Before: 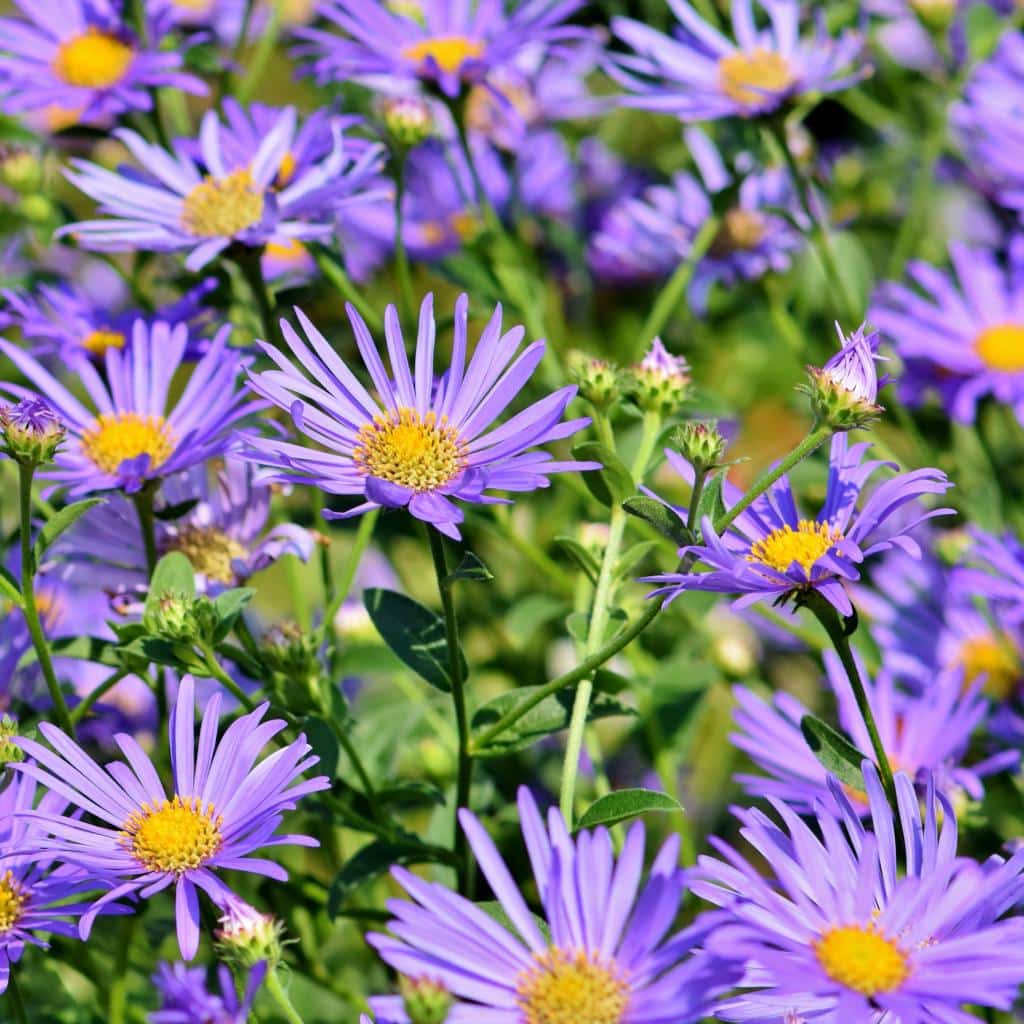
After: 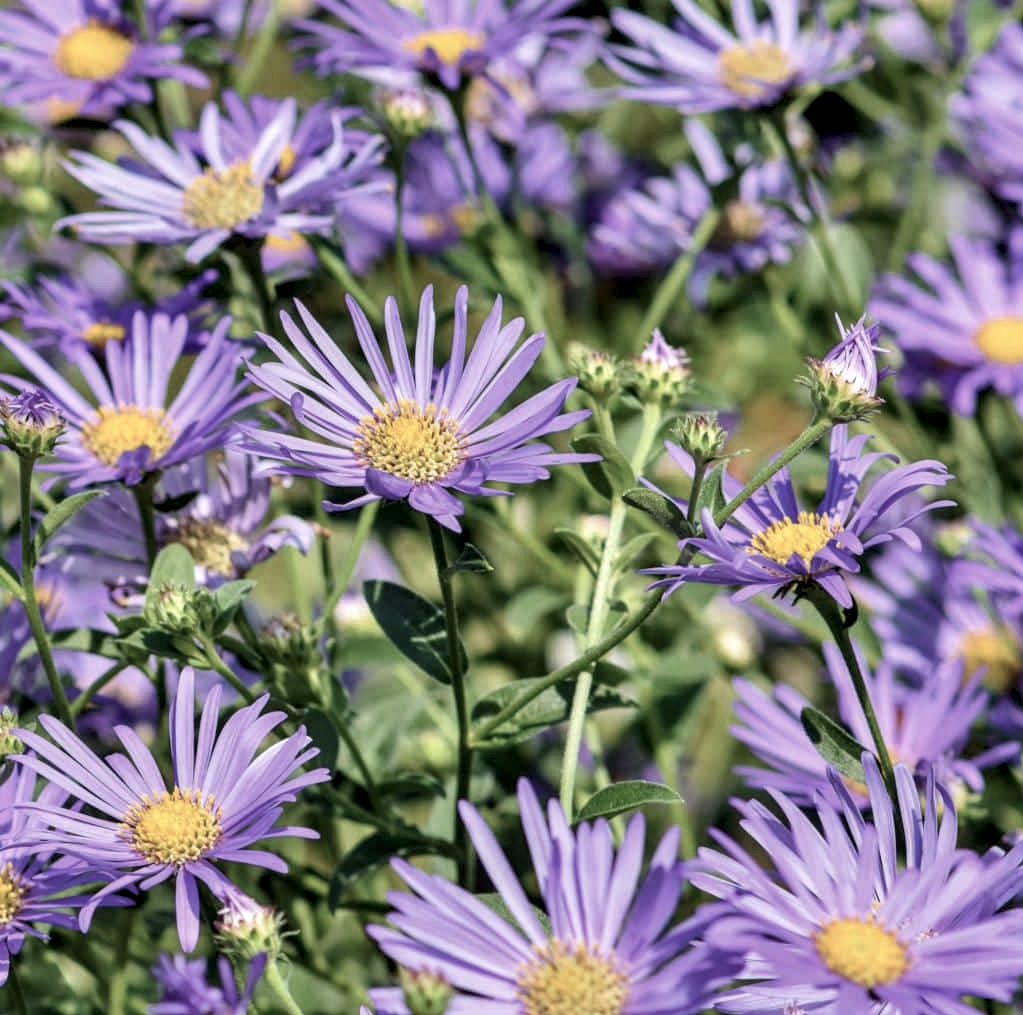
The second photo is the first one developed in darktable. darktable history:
crop: top 0.839%, right 0.01%
local contrast: detail 142%
contrast brightness saturation: contrast -0.047, saturation -0.414
